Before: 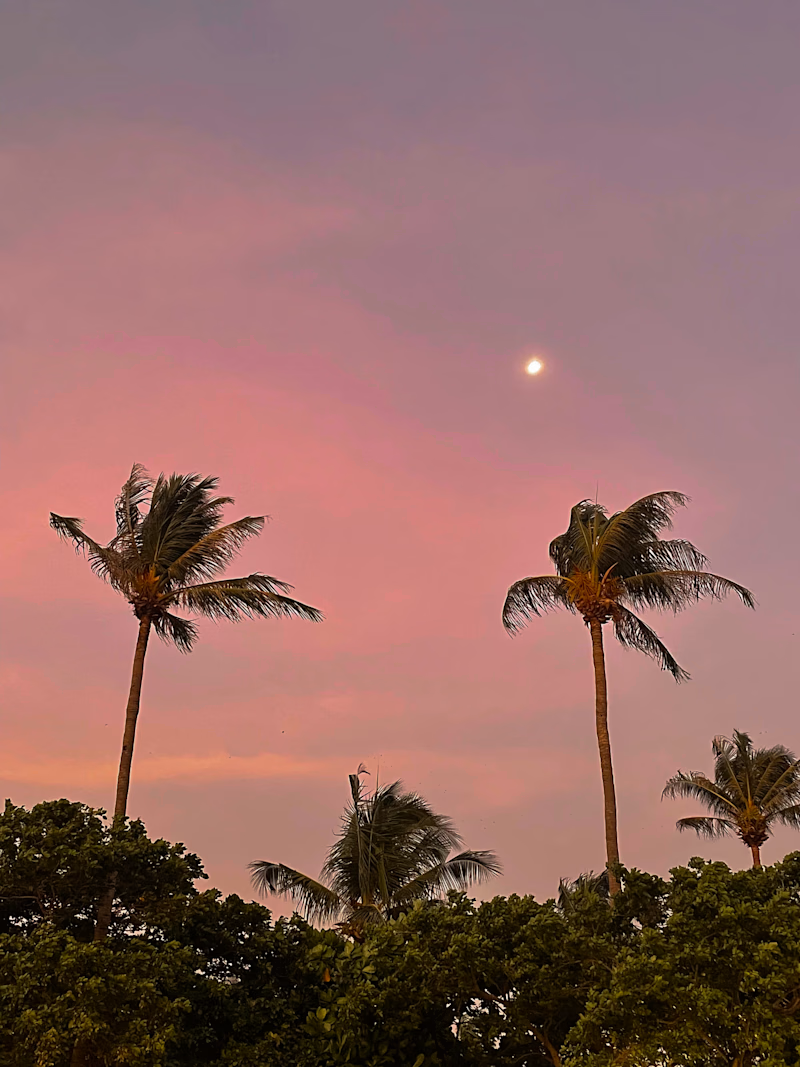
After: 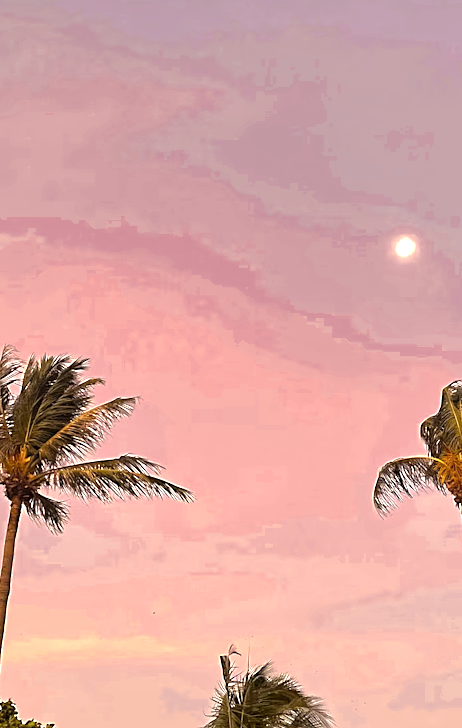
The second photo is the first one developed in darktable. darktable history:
exposure: black level correction 0.001, exposure 1.398 EV, compensate exposure bias true, compensate highlight preservation false
color zones: curves: ch0 [(0.004, 0.306) (0.107, 0.448) (0.252, 0.656) (0.41, 0.398) (0.595, 0.515) (0.768, 0.628)]; ch1 [(0.07, 0.323) (0.151, 0.452) (0.252, 0.608) (0.346, 0.221) (0.463, 0.189) (0.61, 0.368) (0.735, 0.395) (0.921, 0.412)]; ch2 [(0, 0.476) (0.132, 0.512) (0.243, 0.512) (0.397, 0.48) (0.522, 0.376) (0.634, 0.536) (0.761, 0.46)]
crop: left 16.202%, top 11.208%, right 26.045%, bottom 20.557%
